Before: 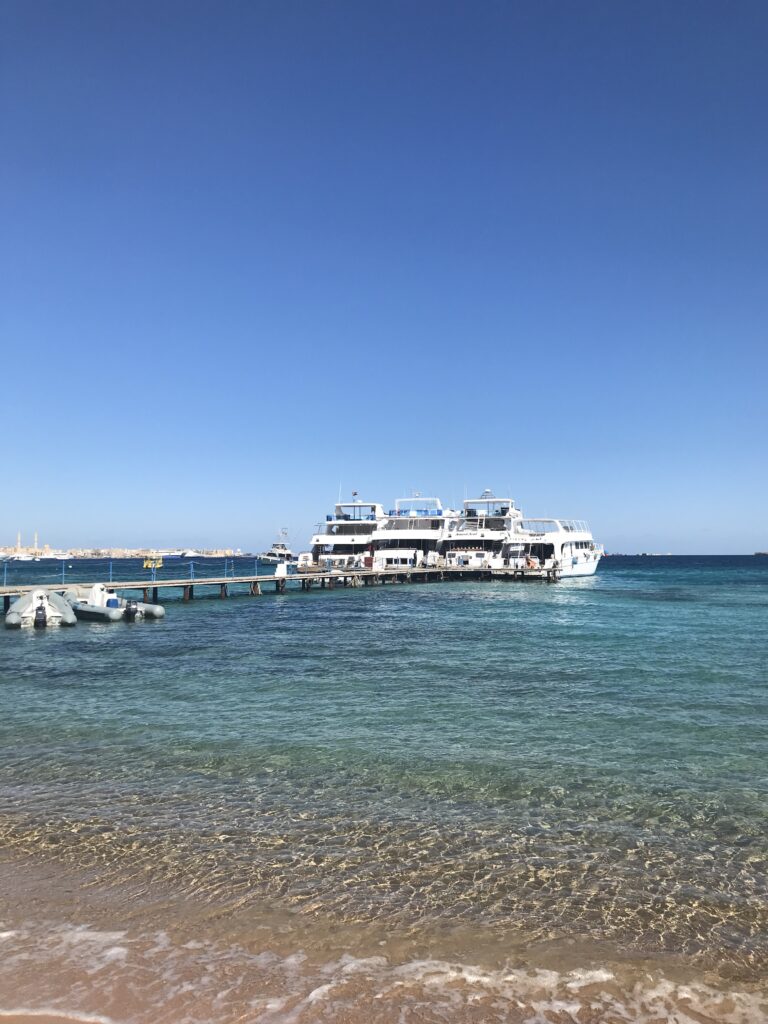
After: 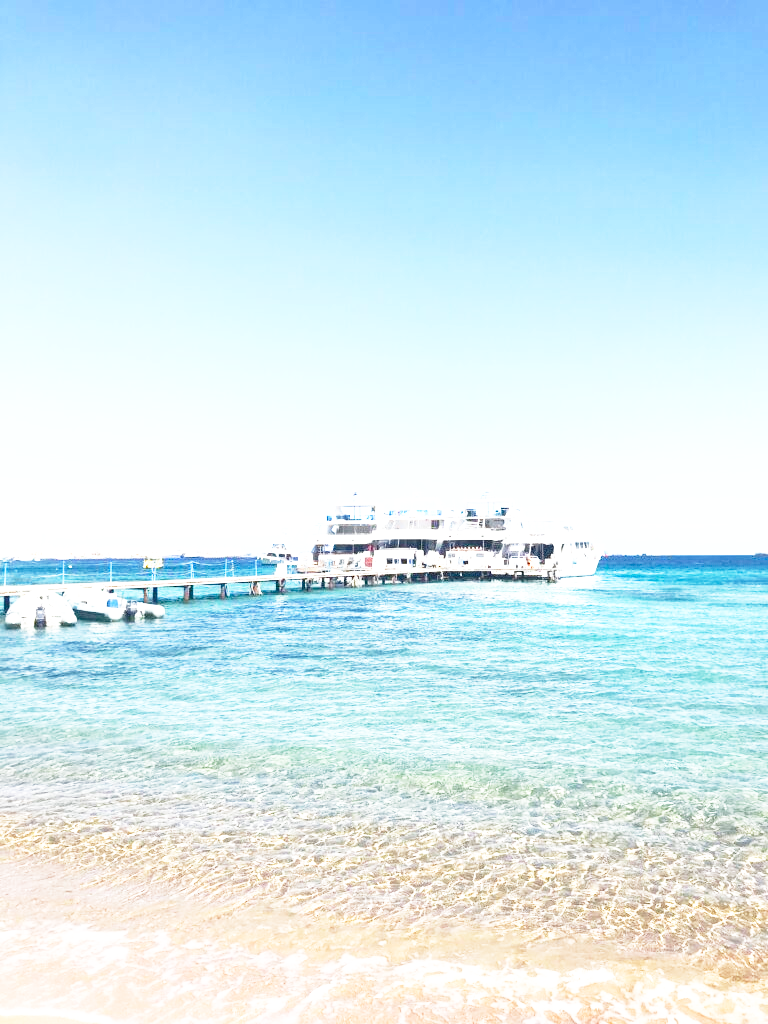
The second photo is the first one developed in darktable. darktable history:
exposure: black level correction 0, exposure 1.177 EV, compensate highlight preservation false
base curve: curves: ch0 [(0, 0) (0.012, 0.01) (0.073, 0.168) (0.31, 0.711) (0.645, 0.957) (1, 1)], preserve colors none
